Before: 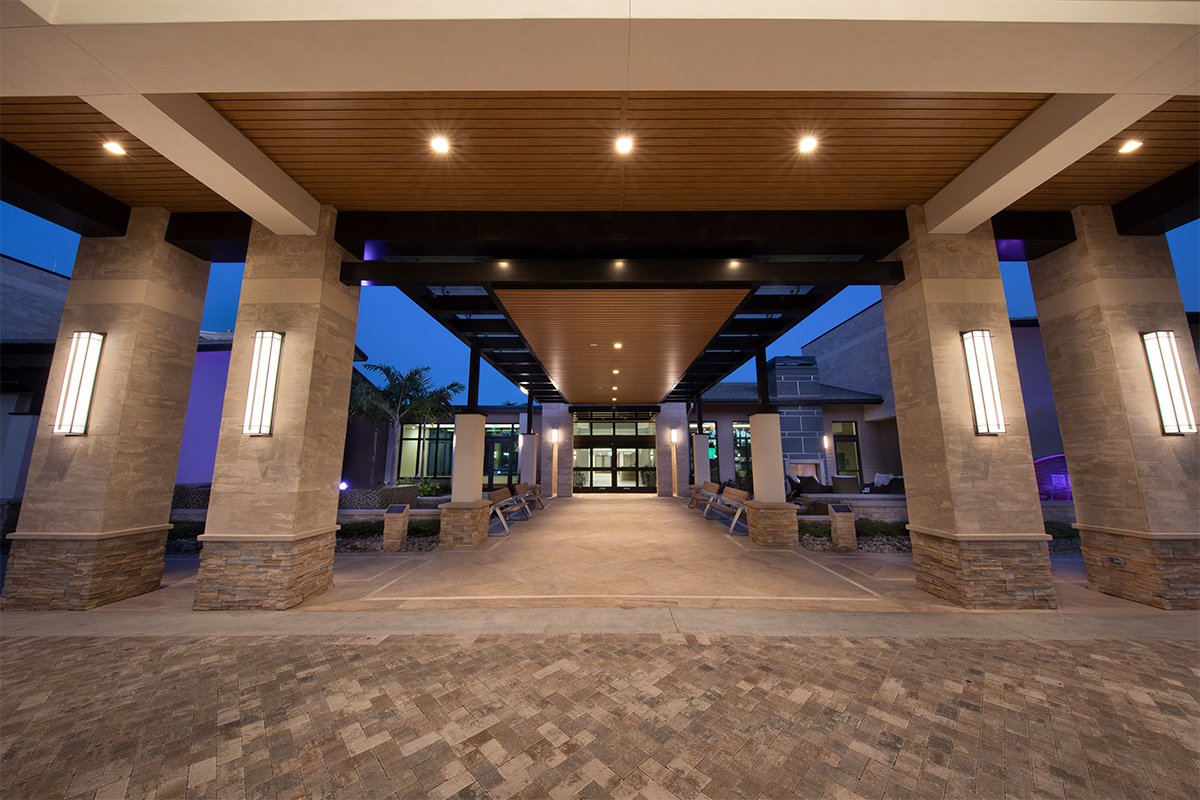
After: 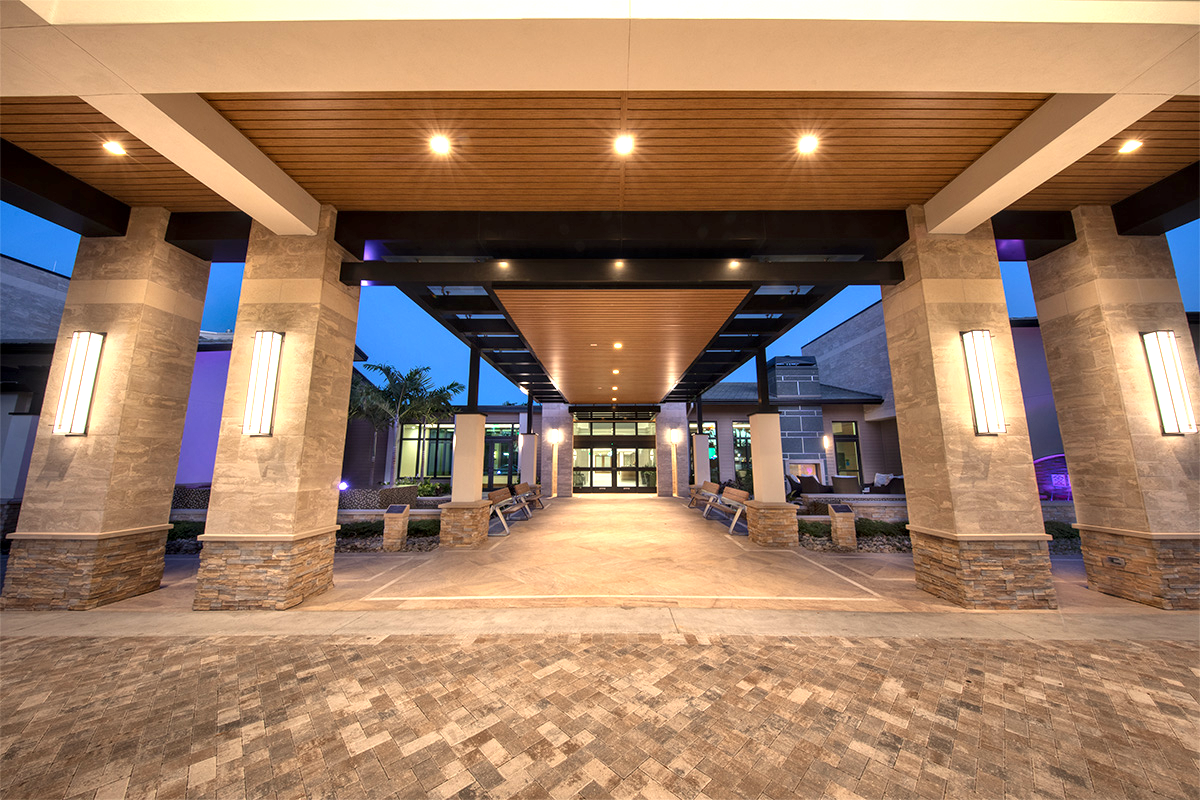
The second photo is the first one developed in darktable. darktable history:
white balance: red 1.029, blue 0.92
exposure: black level correction 0, exposure 1 EV, compensate highlight preservation false
local contrast: on, module defaults
